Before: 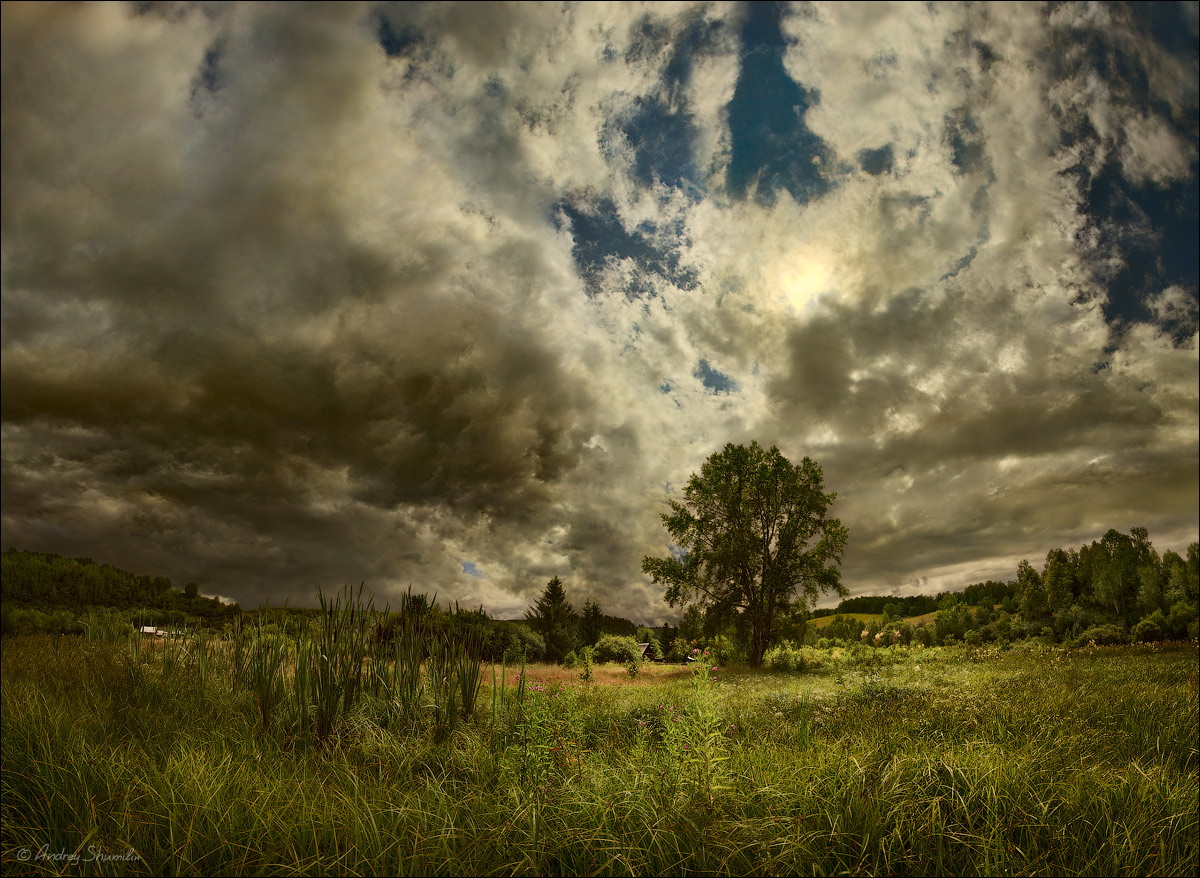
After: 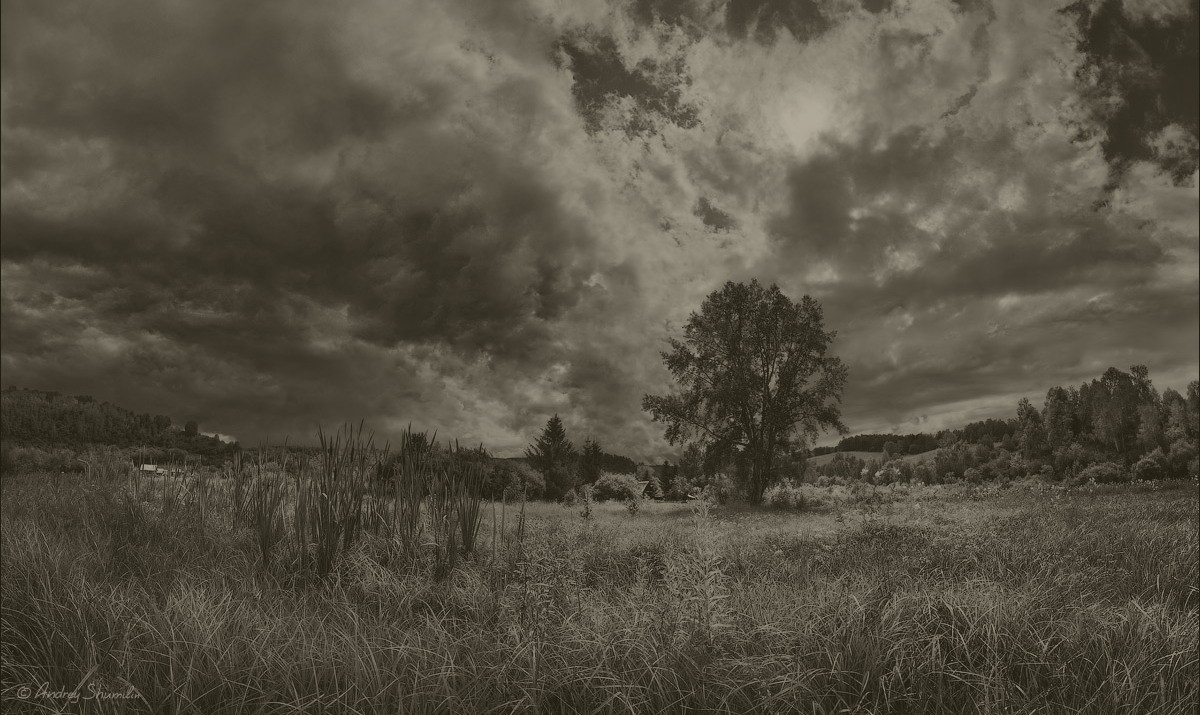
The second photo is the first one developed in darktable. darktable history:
shadows and highlights: radius 118.69, shadows 42.21, highlights -61.56, soften with gaussian
colorize: hue 41.44°, saturation 22%, source mix 60%, lightness 10.61%
crop and rotate: top 18.507%
